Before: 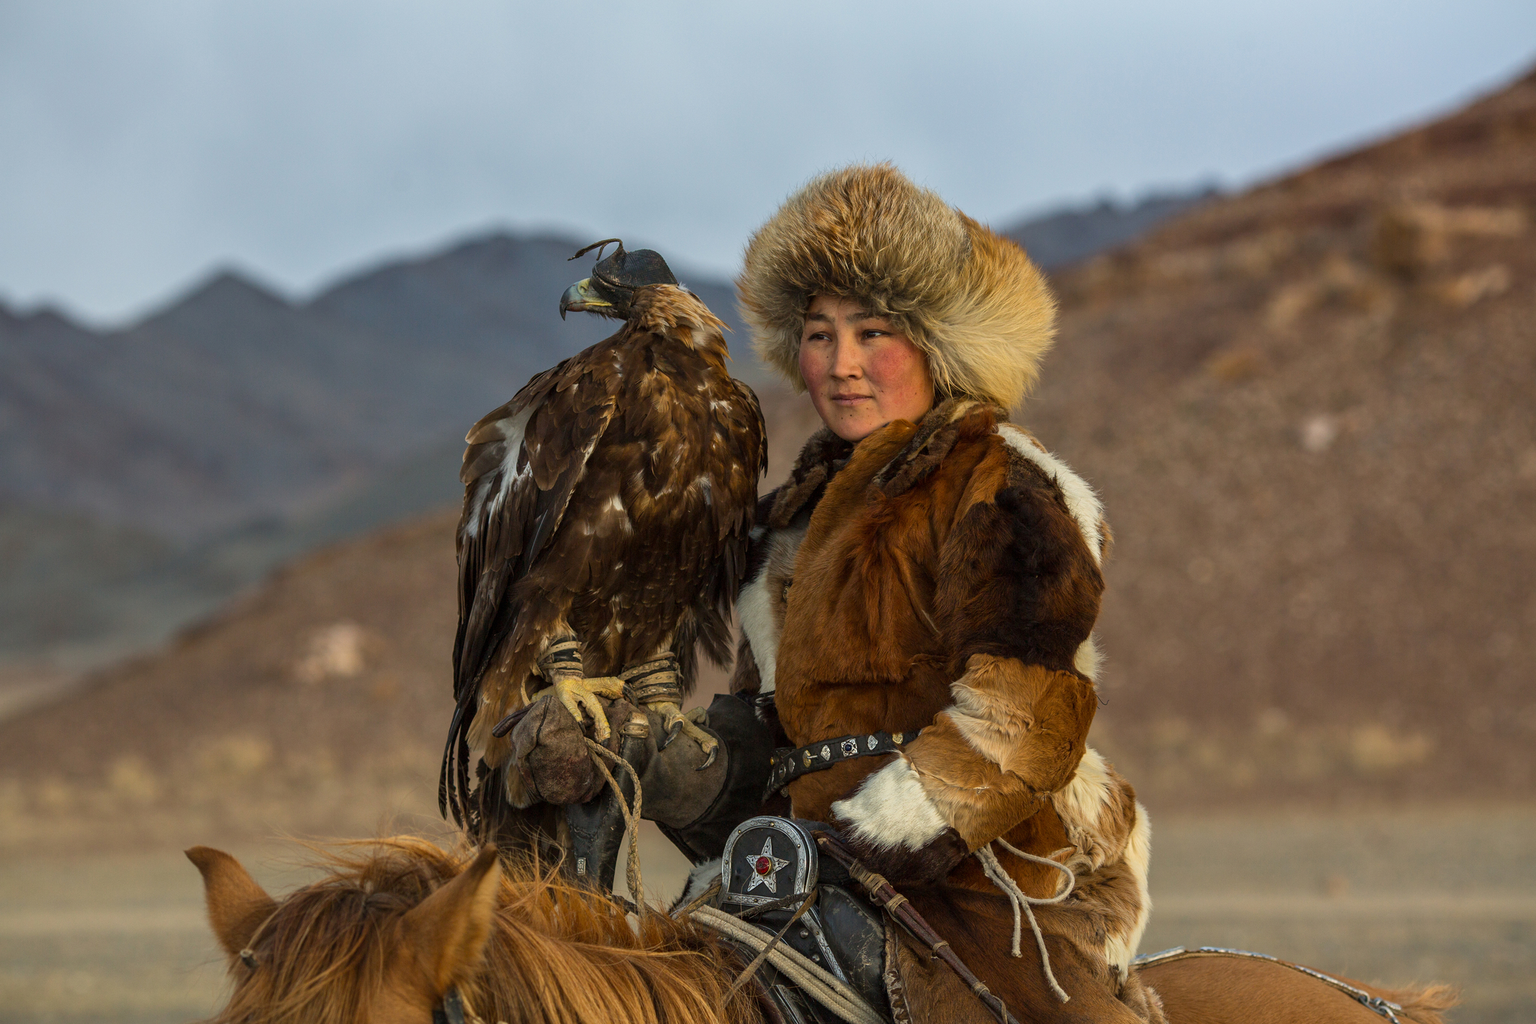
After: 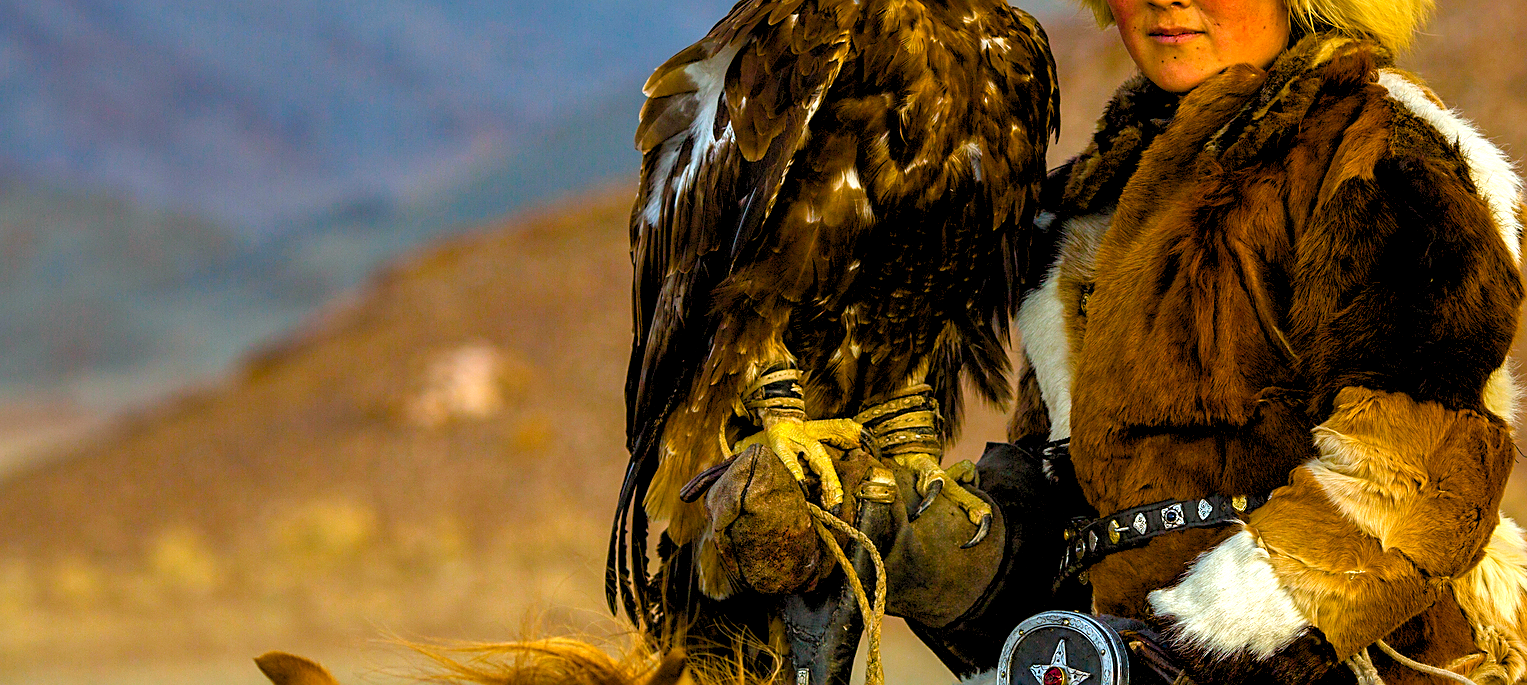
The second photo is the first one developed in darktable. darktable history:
sharpen: on, module defaults
color balance rgb: linear chroma grading › global chroma 25%, perceptual saturation grading › global saturation 45%, perceptual saturation grading › highlights -50%, perceptual saturation grading › shadows 30%, perceptual brilliance grading › global brilliance 18%, global vibrance 40%
crop: top 36.498%, right 27.964%, bottom 14.995%
color correction: highlights a* -2.24, highlights b* -18.1
rgb levels: levels [[0.013, 0.434, 0.89], [0, 0.5, 1], [0, 0.5, 1]]
